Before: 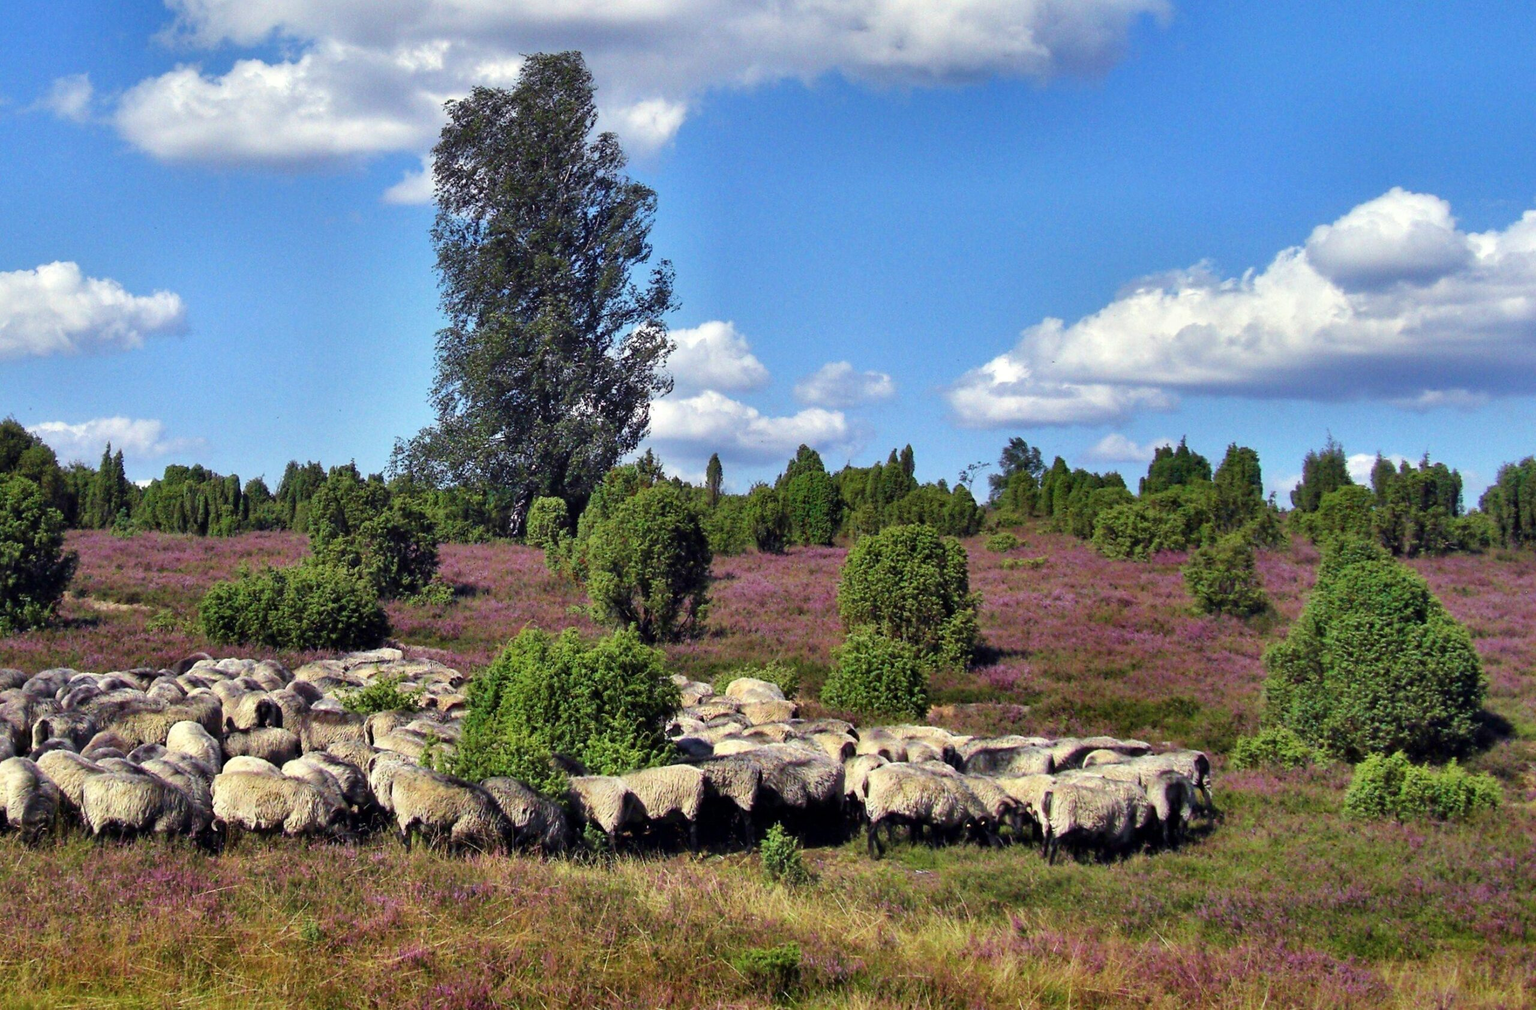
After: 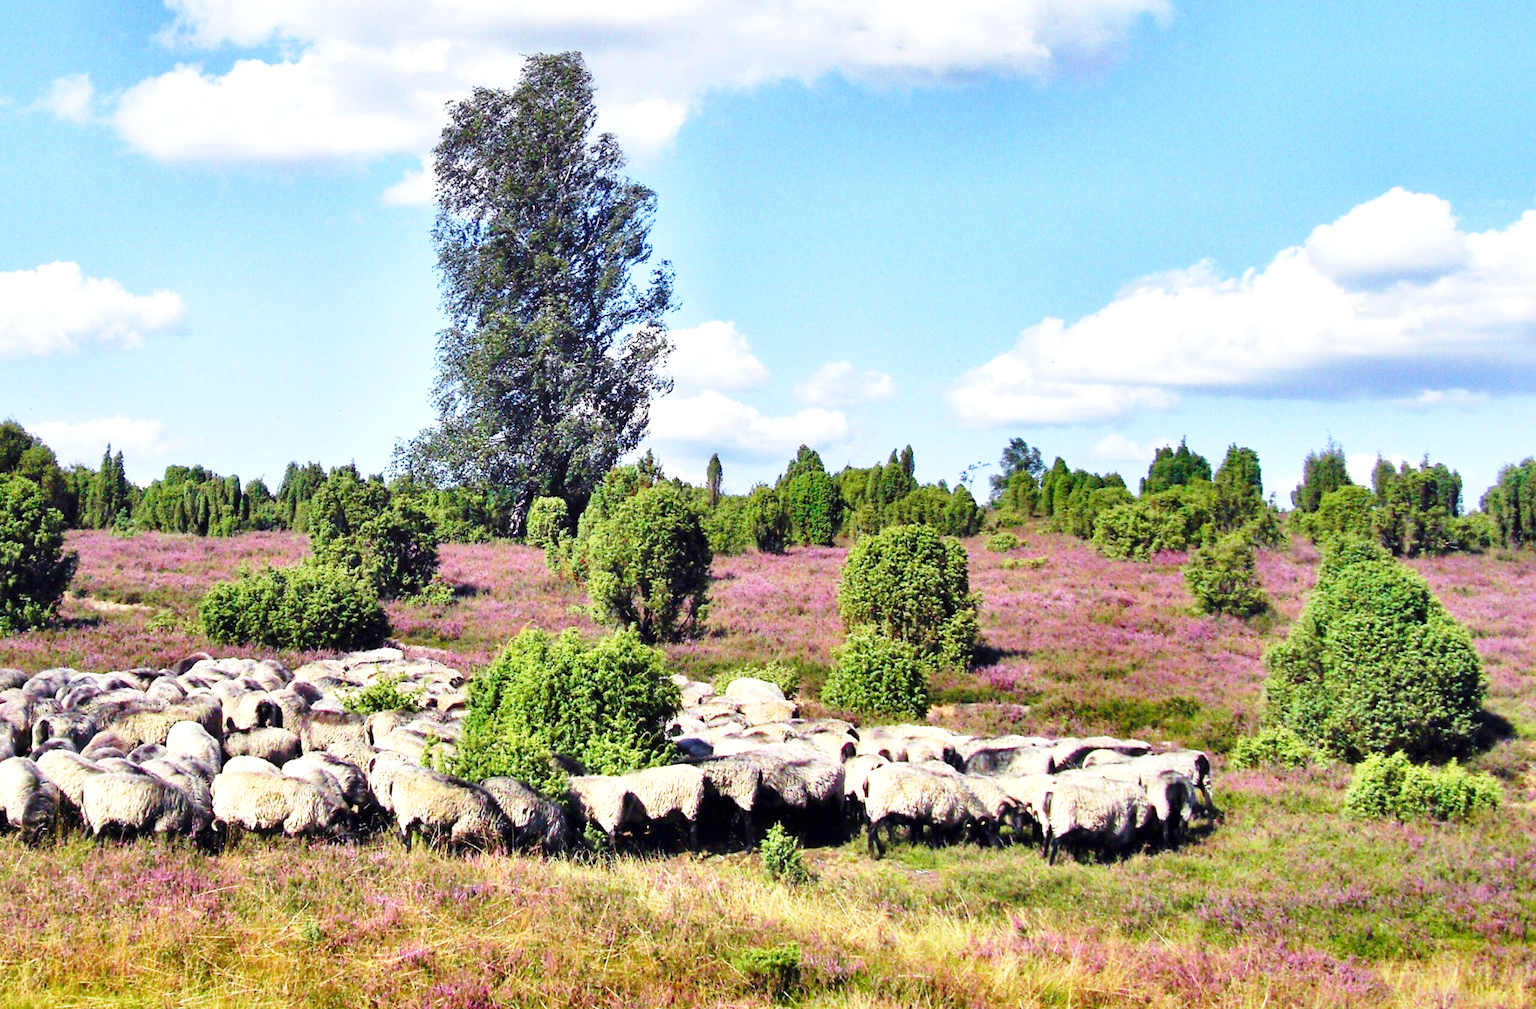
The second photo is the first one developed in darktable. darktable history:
exposure: black level correction 0, exposure 0.6 EV, compensate highlight preservation false
base curve: curves: ch0 [(0, 0) (0.028, 0.03) (0.121, 0.232) (0.46, 0.748) (0.859, 0.968) (1, 1)], preserve colors none
